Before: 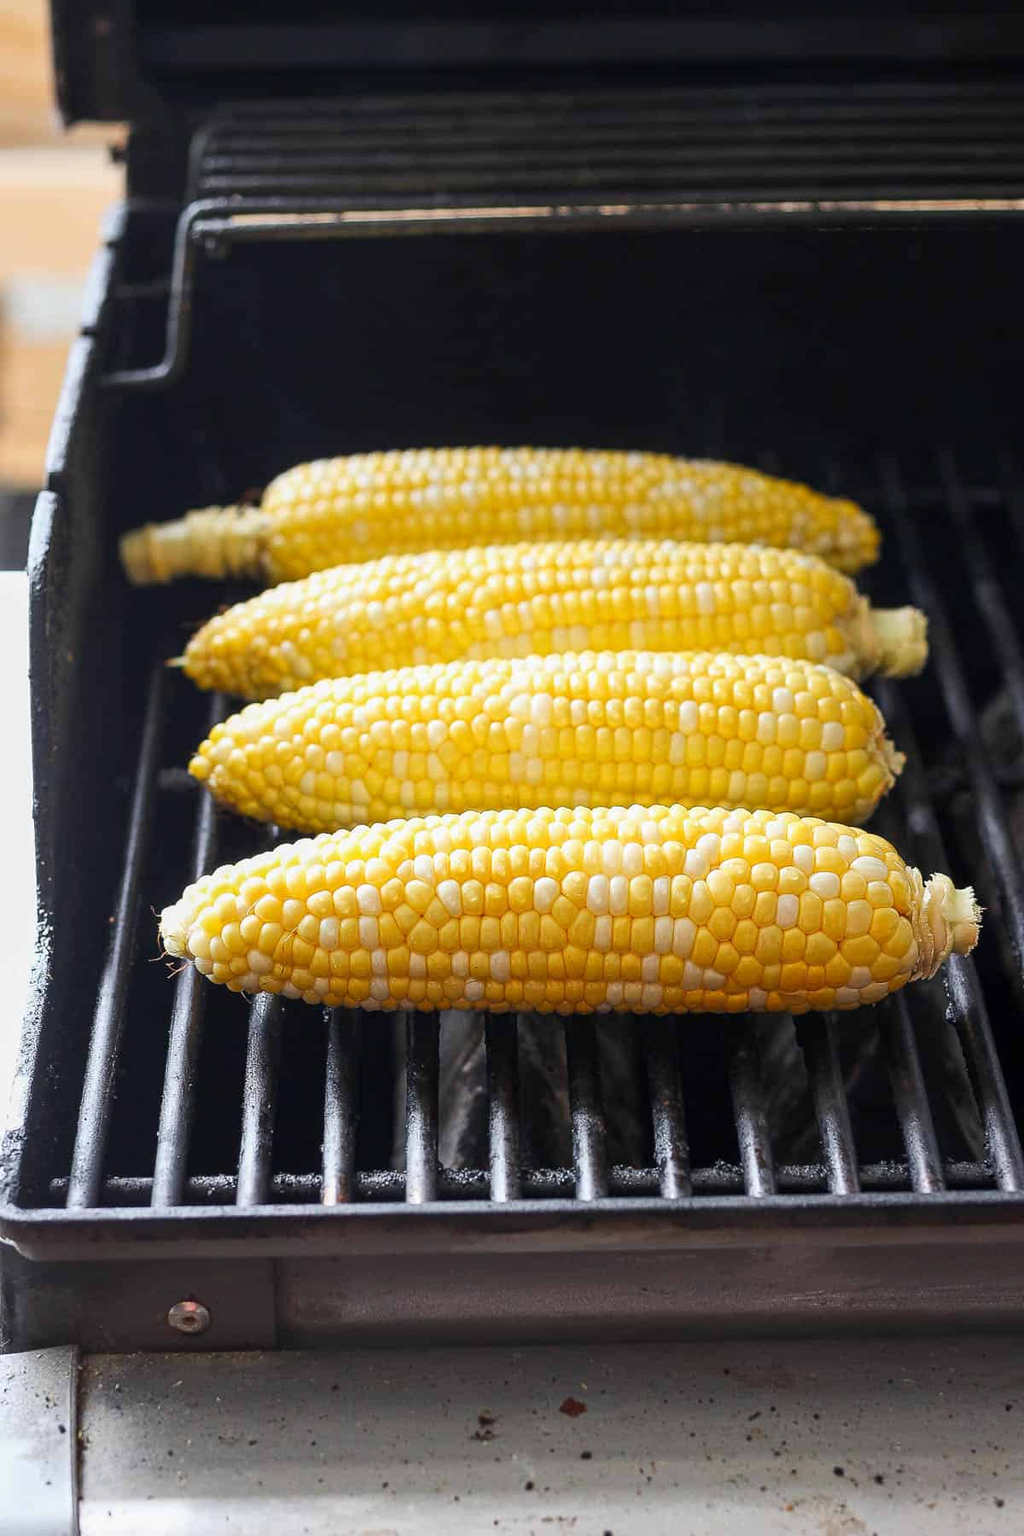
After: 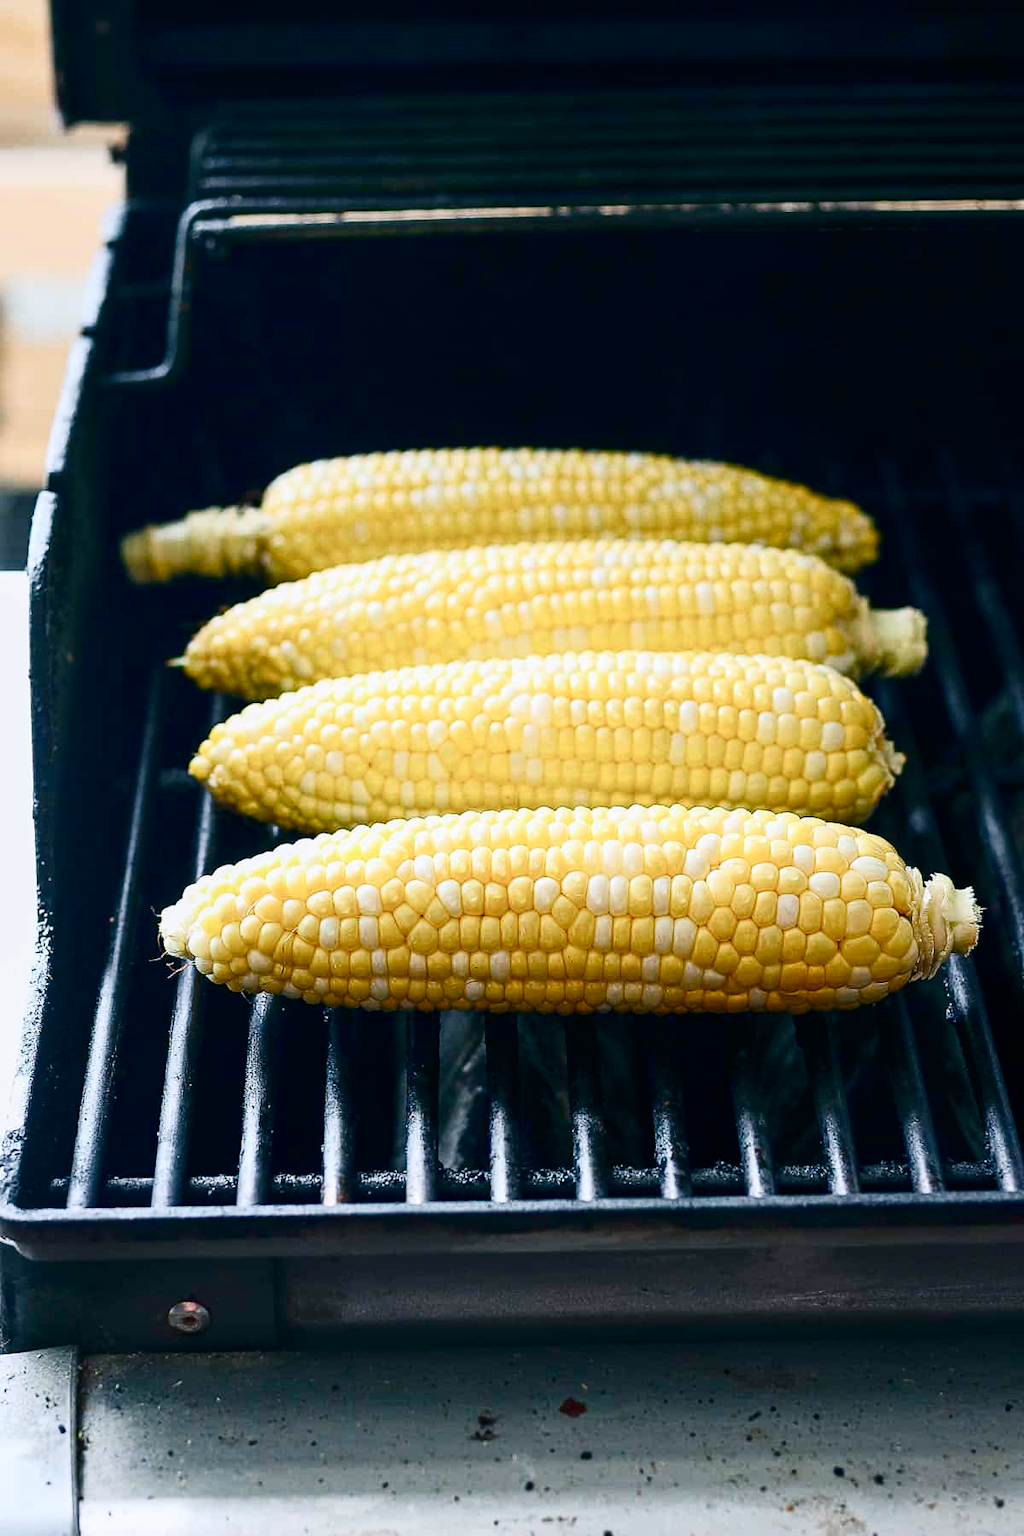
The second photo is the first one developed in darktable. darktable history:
color balance rgb: power › luminance -7.9%, power › chroma 2.26%, power › hue 219.3°, linear chroma grading › global chroma 14.715%, perceptual saturation grading › global saturation 20%, perceptual saturation grading › highlights -50.158%, perceptual saturation grading › shadows 30.872%
tone curve: curves: ch0 [(0, 0) (0.003, 0.008) (0.011, 0.008) (0.025, 0.011) (0.044, 0.017) (0.069, 0.029) (0.1, 0.045) (0.136, 0.067) (0.177, 0.103) (0.224, 0.151) (0.277, 0.21) (0.335, 0.285) (0.399, 0.37) (0.468, 0.462) (0.543, 0.568) (0.623, 0.679) (0.709, 0.79) (0.801, 0.876) (0.898, 0.936) (1, 1)], color space Lab, independent channels, preserve colors none
